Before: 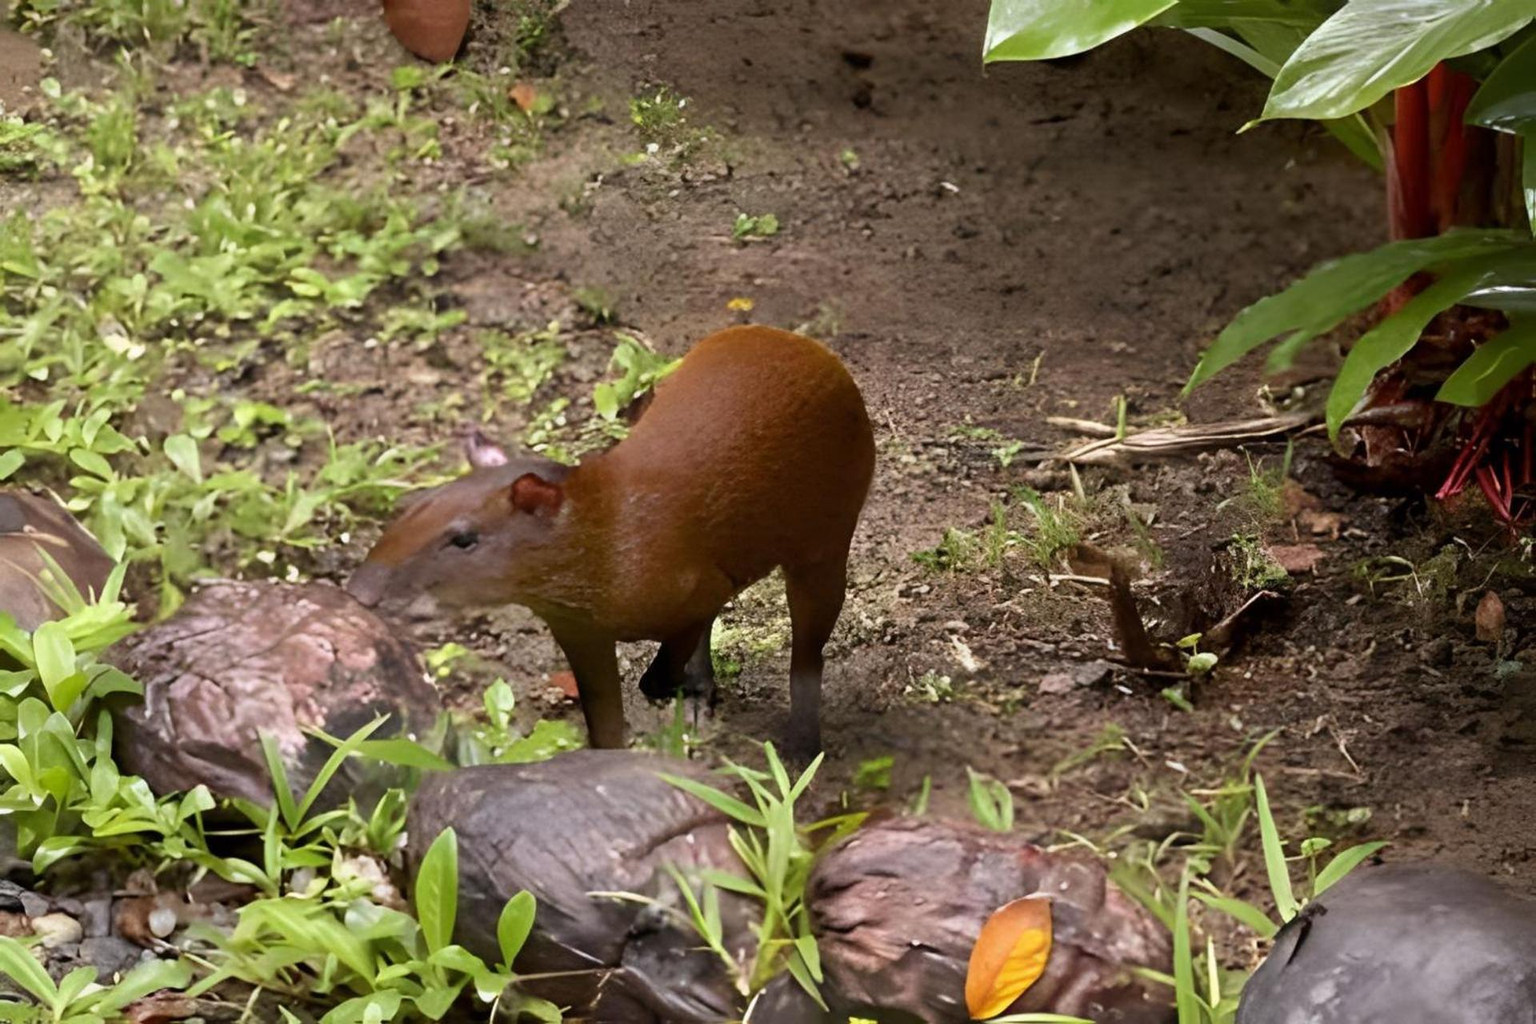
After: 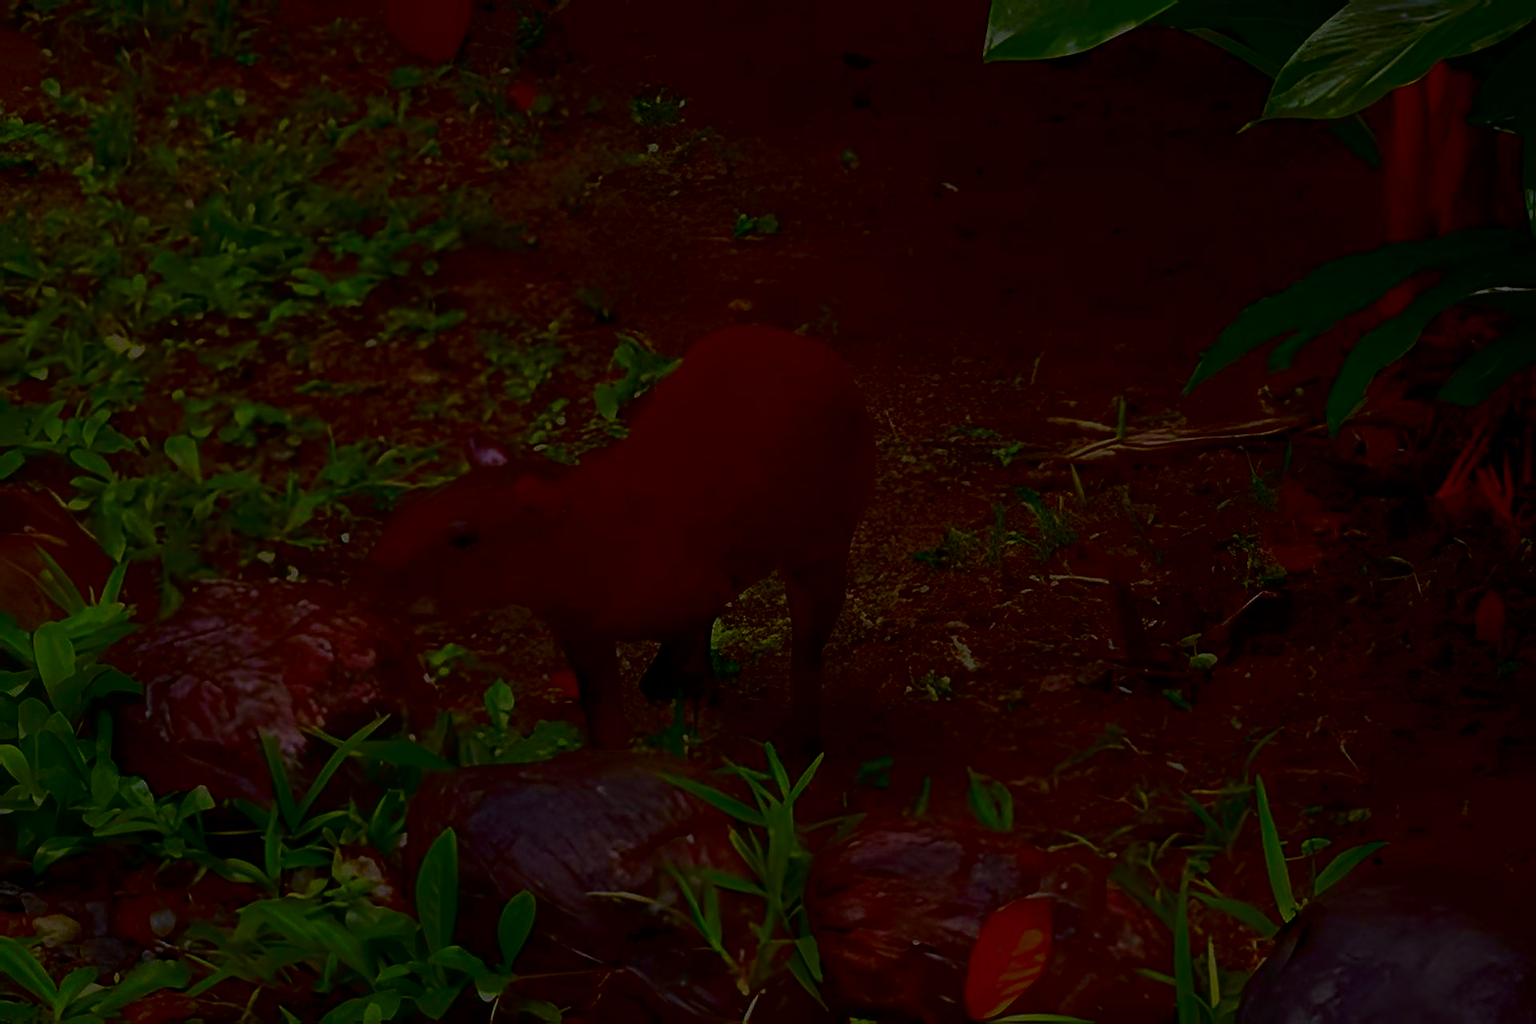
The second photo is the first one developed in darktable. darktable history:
exposure: exposure -1.468 EV, compensate highlight preservation false
sharpen: on, module defaults
contrast brightness saturation: brightness -1, saturation 1
